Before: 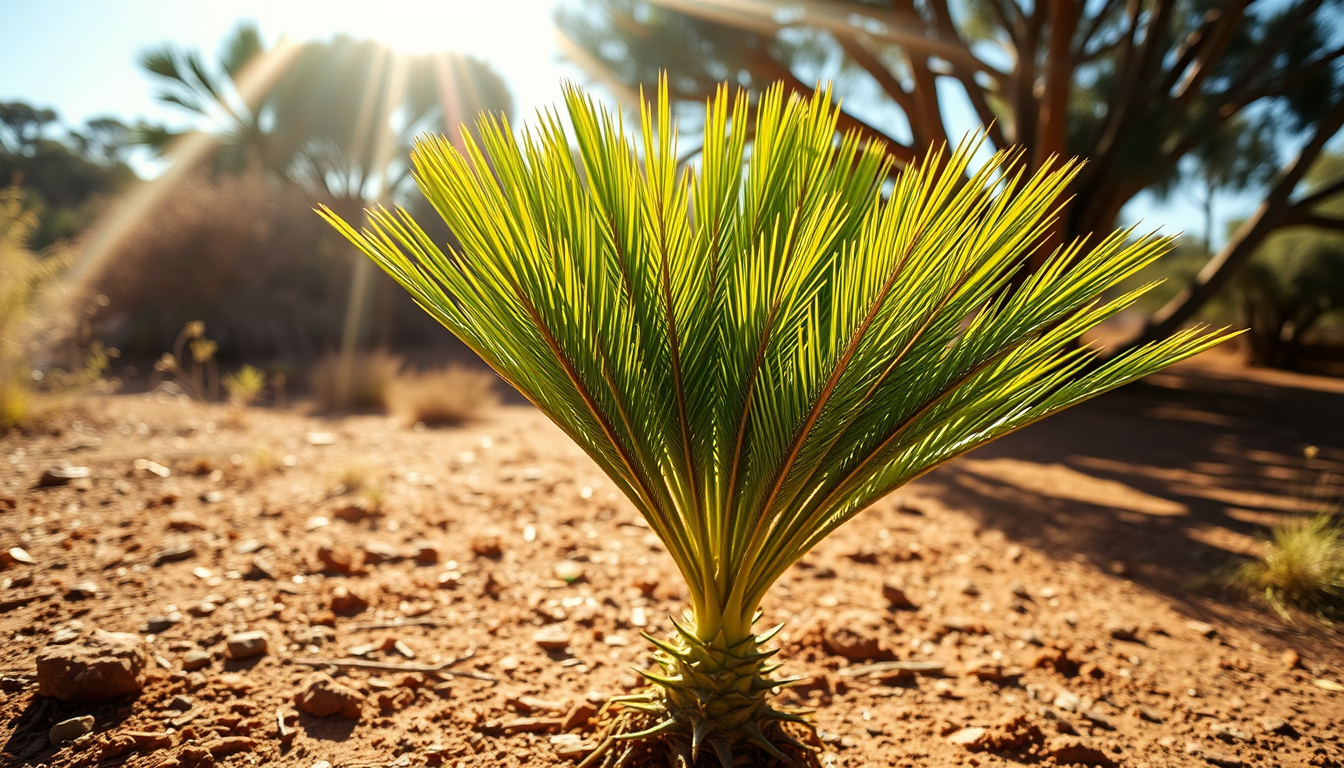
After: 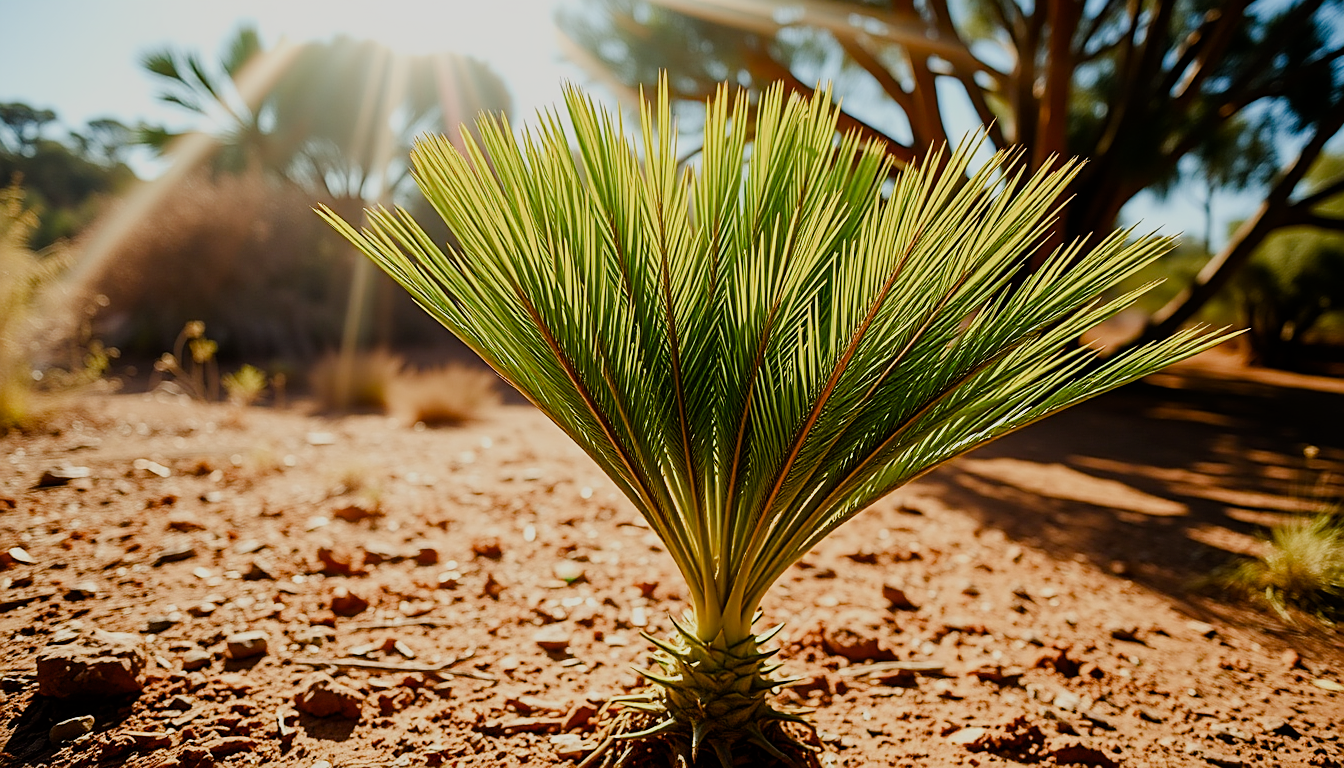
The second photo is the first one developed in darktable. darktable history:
sharpen: on, module defaults
color balance rgb: perceptual saturation grading › global saturation 20%, perceptual saturation grading › highlights -50.538%, perceptual saturation grading › shadows 30.338%
contrast brightness saturation: contrast 0.036, saturation 0.161
filmic rgb: black relative exposure -7.65 EV, white relative exposure 4.56 EV, hardness 3.61
